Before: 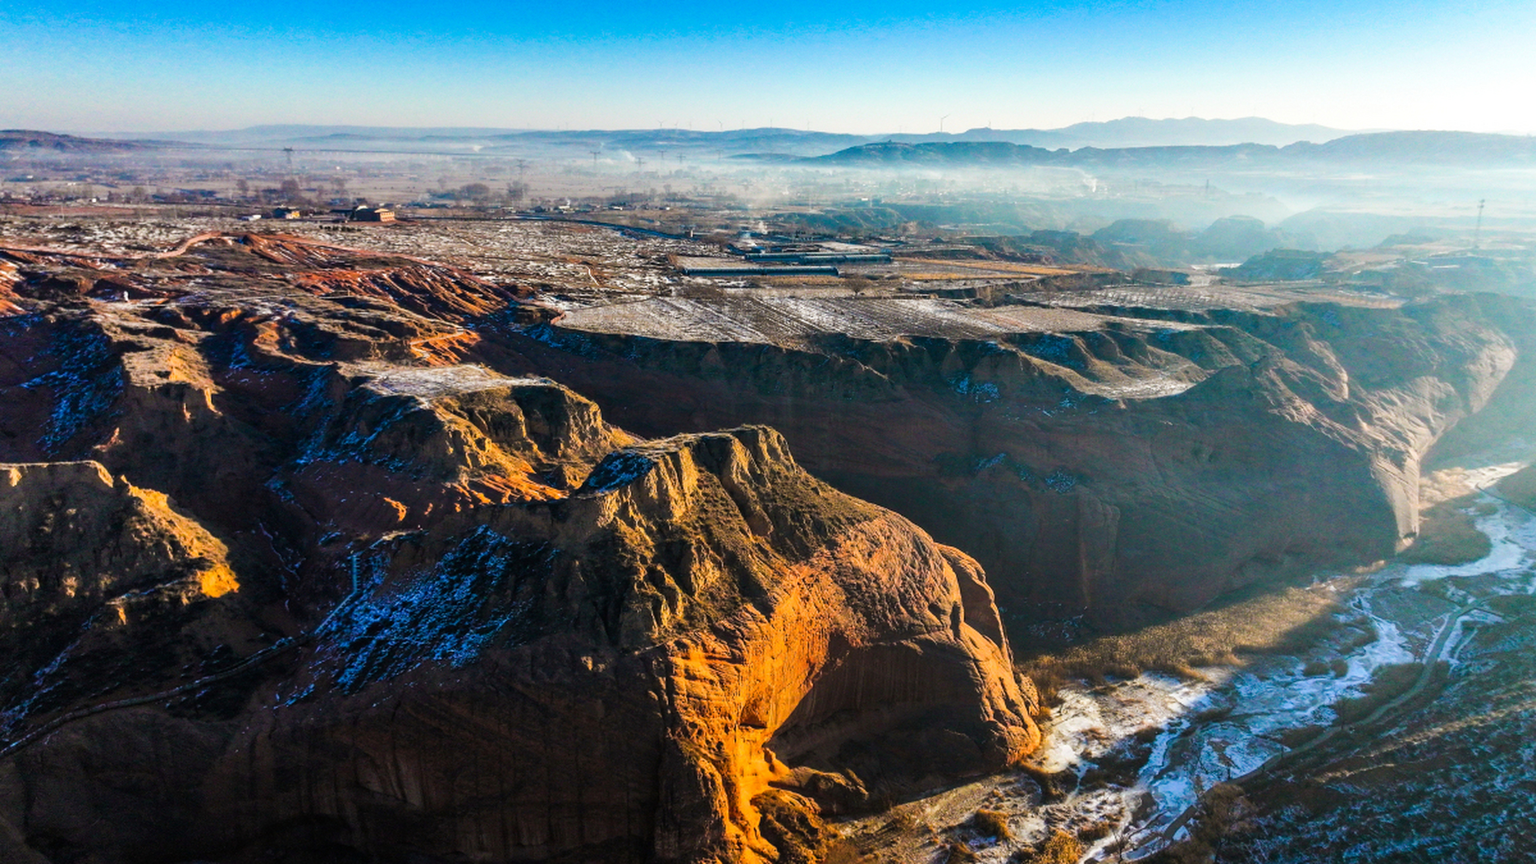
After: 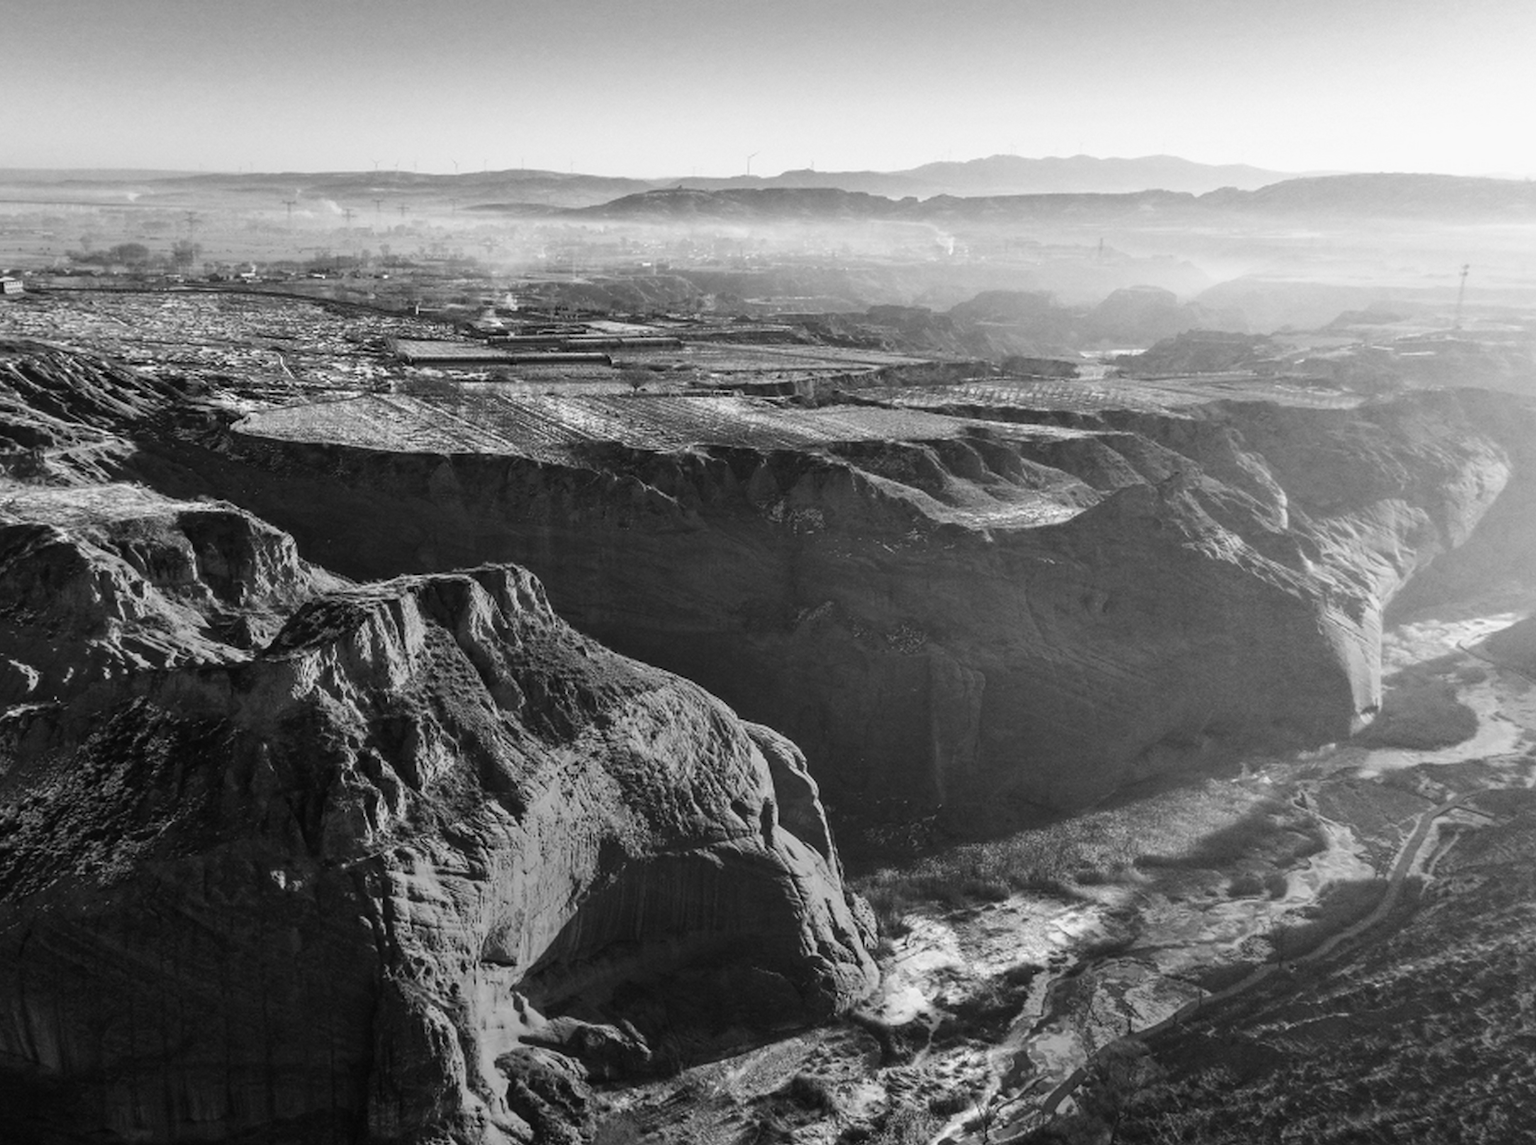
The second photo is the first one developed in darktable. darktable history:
crop and rotate: left 24.6%
monochrome: a 14.95, b -89.96
exposure: black level correction -0.001, exposure 0.08 EV, compensate highlight preservation false
